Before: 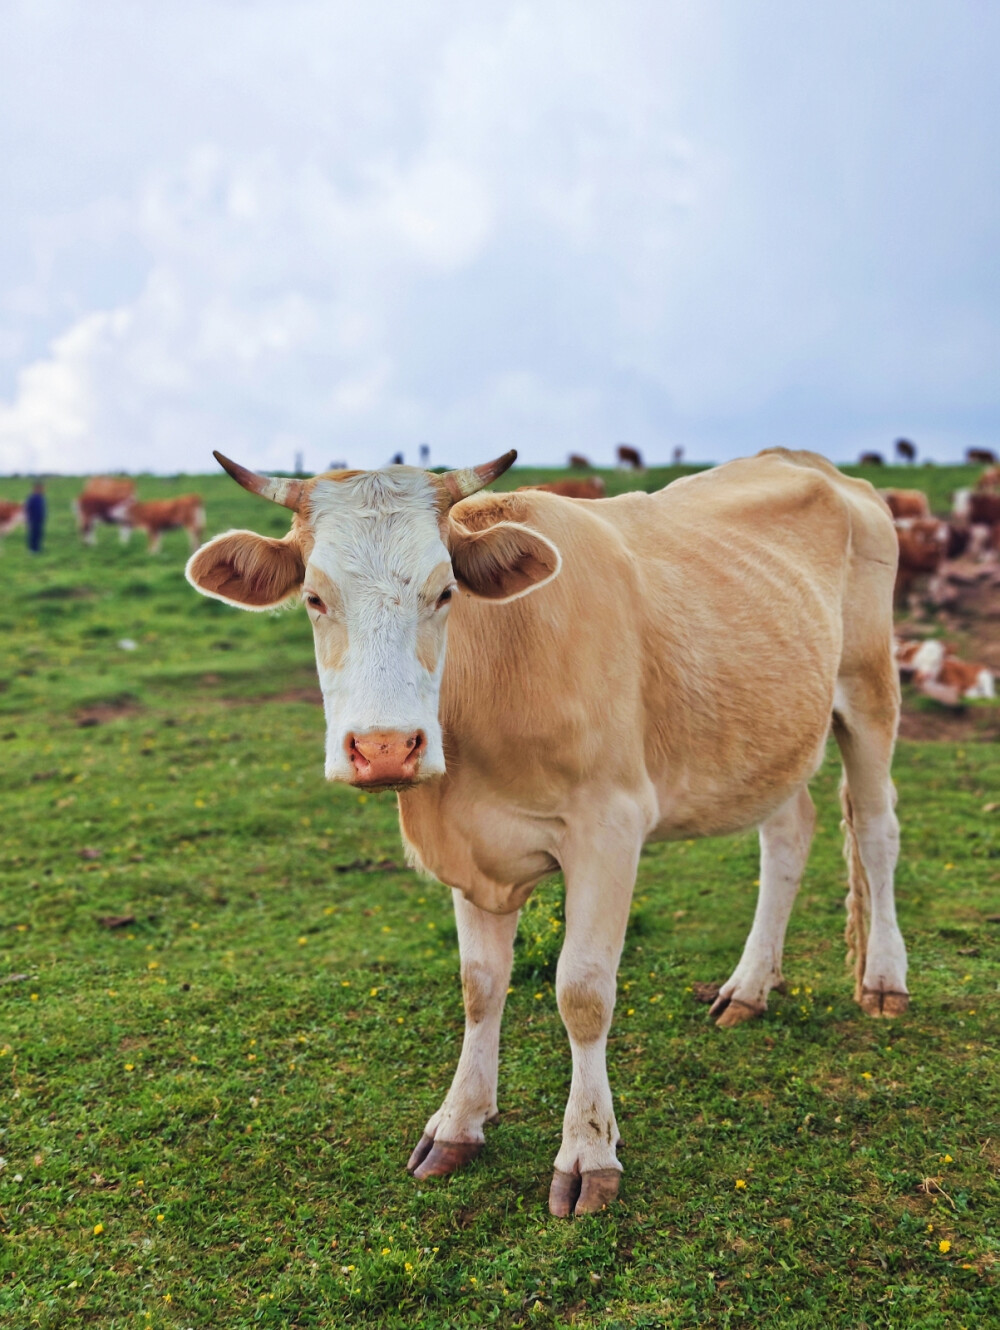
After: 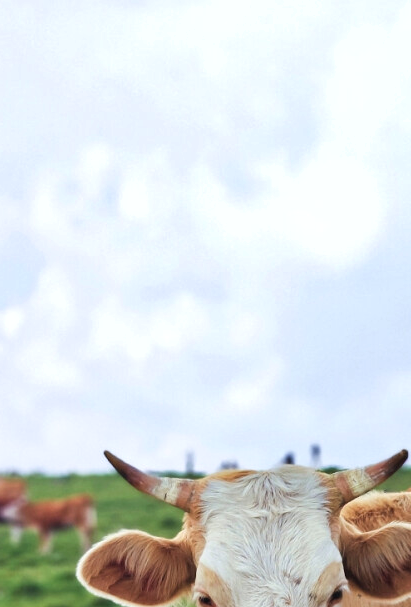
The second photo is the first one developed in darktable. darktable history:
shadows and highlights: radius 46.15, white point adjustment 6.62, compress 79.93%, soften with gaussian
color calibration: illuminant same as pipeline (D50), adaptation XYZ, x 0.345, y 0.358, temperature 5009.4 K
crop and rotate: left 10.975%, top 0.056%, right 47.888%, bottom 54.293%
tone equalizer: on, module defaults
